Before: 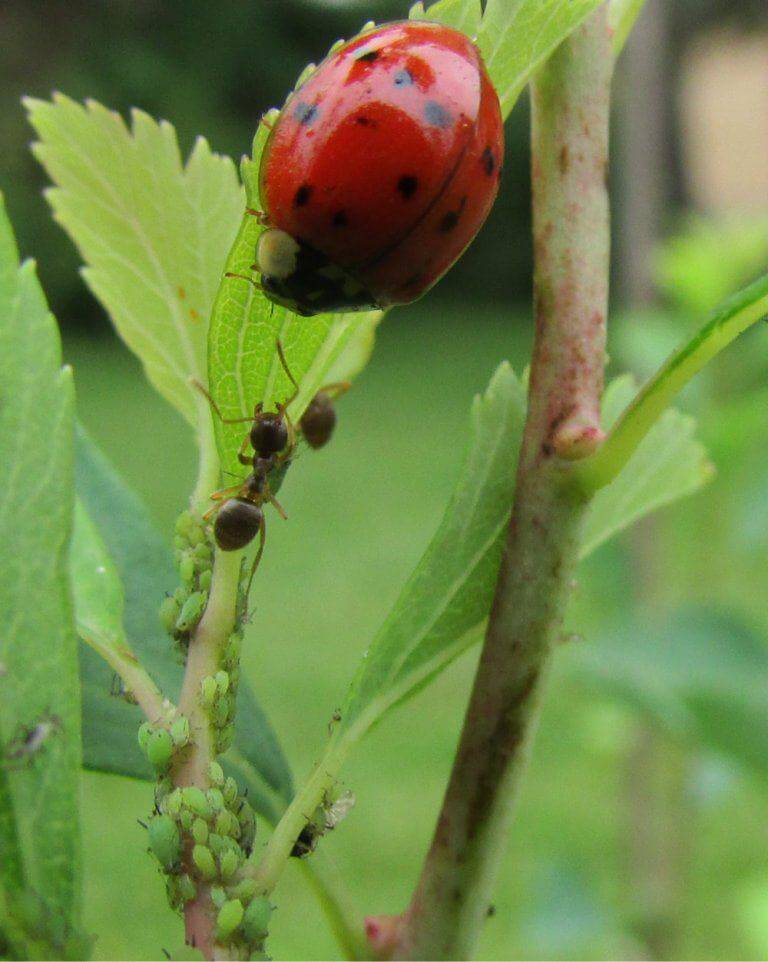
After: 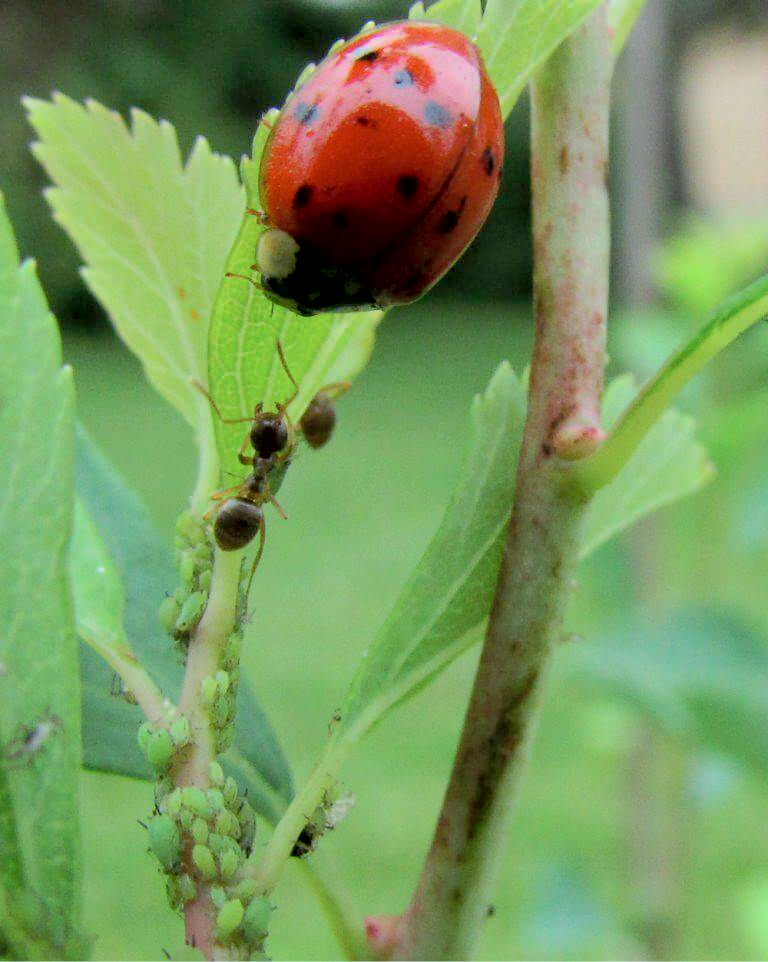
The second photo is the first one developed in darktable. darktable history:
contrast brightness saturation: brightness 0.153
exposure: black level correction 0.011, compensate highlight preservation false
color correction: highlights a* -3.81, highlights b* -10.73
